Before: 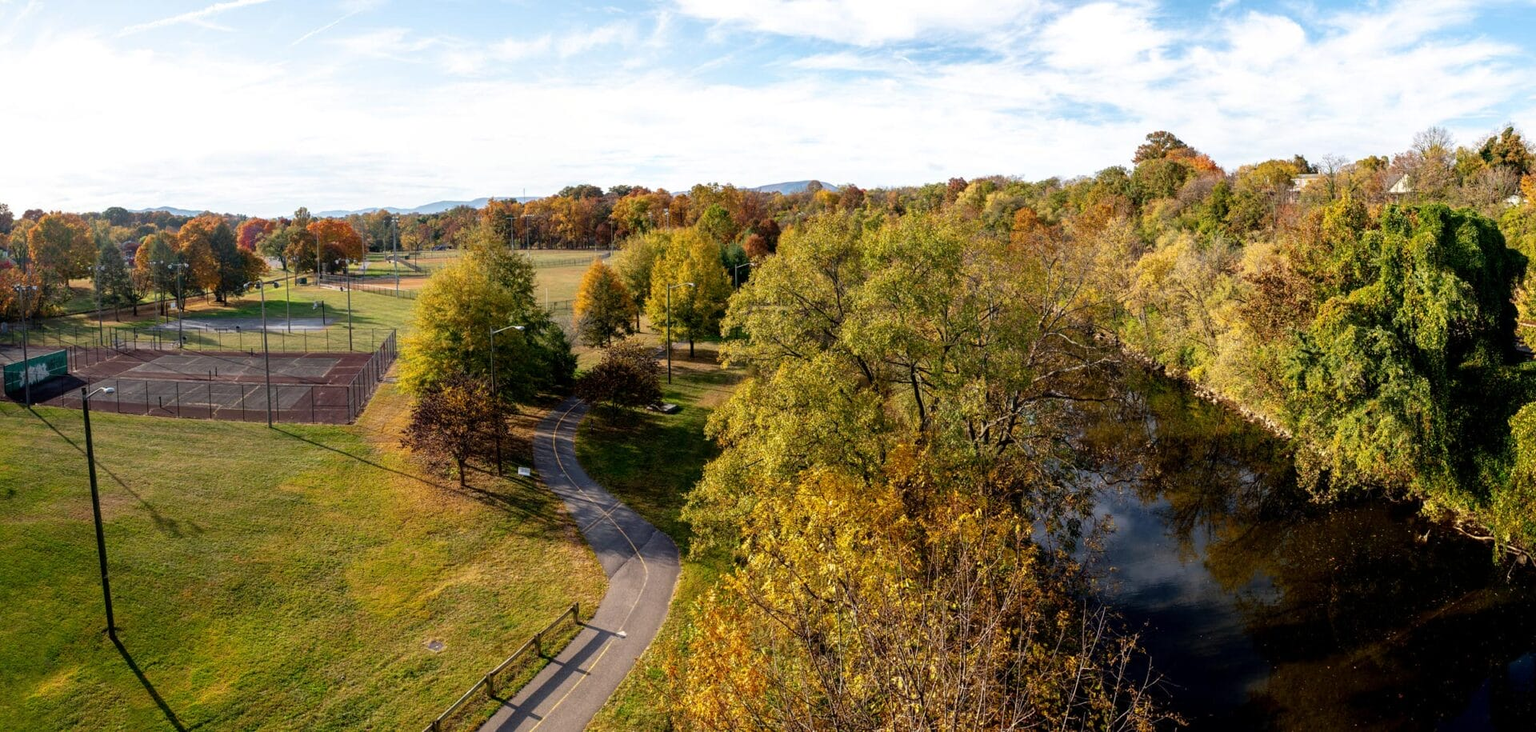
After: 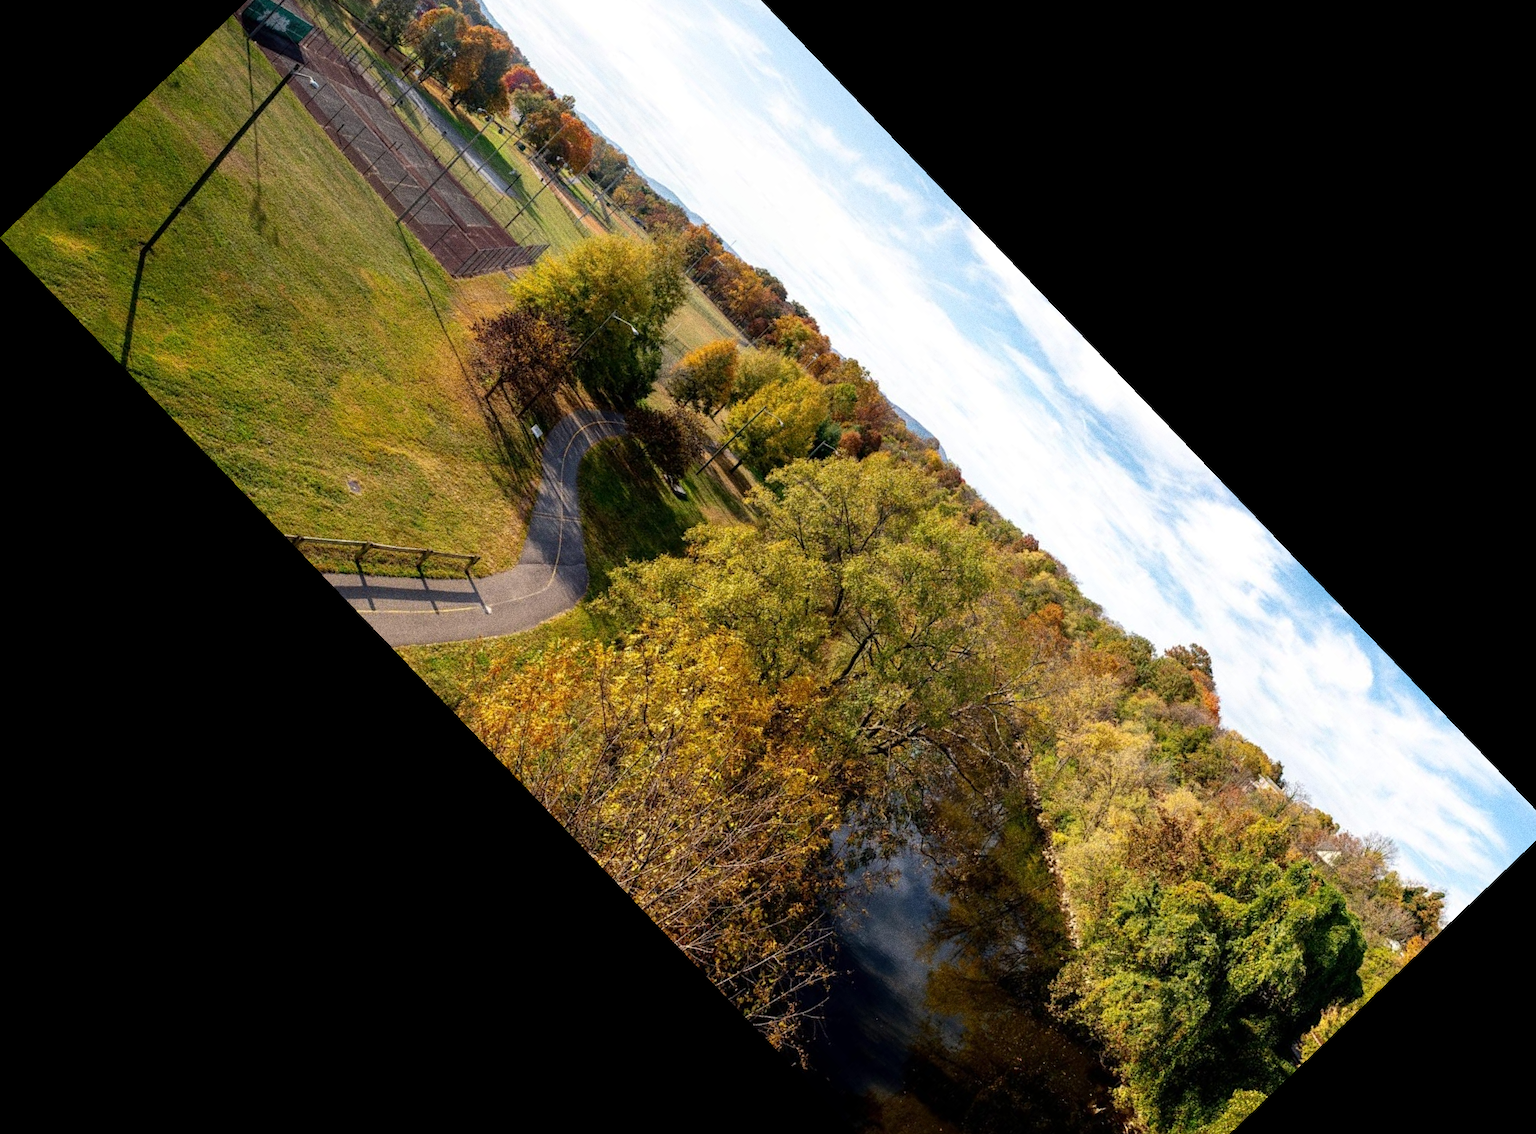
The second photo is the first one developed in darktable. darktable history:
crop and rotate: angle -46.26°, top 16.234%, right 0.912%, bottom 11.704%
grain: coarseness 0.09 ISO, strength 40%
